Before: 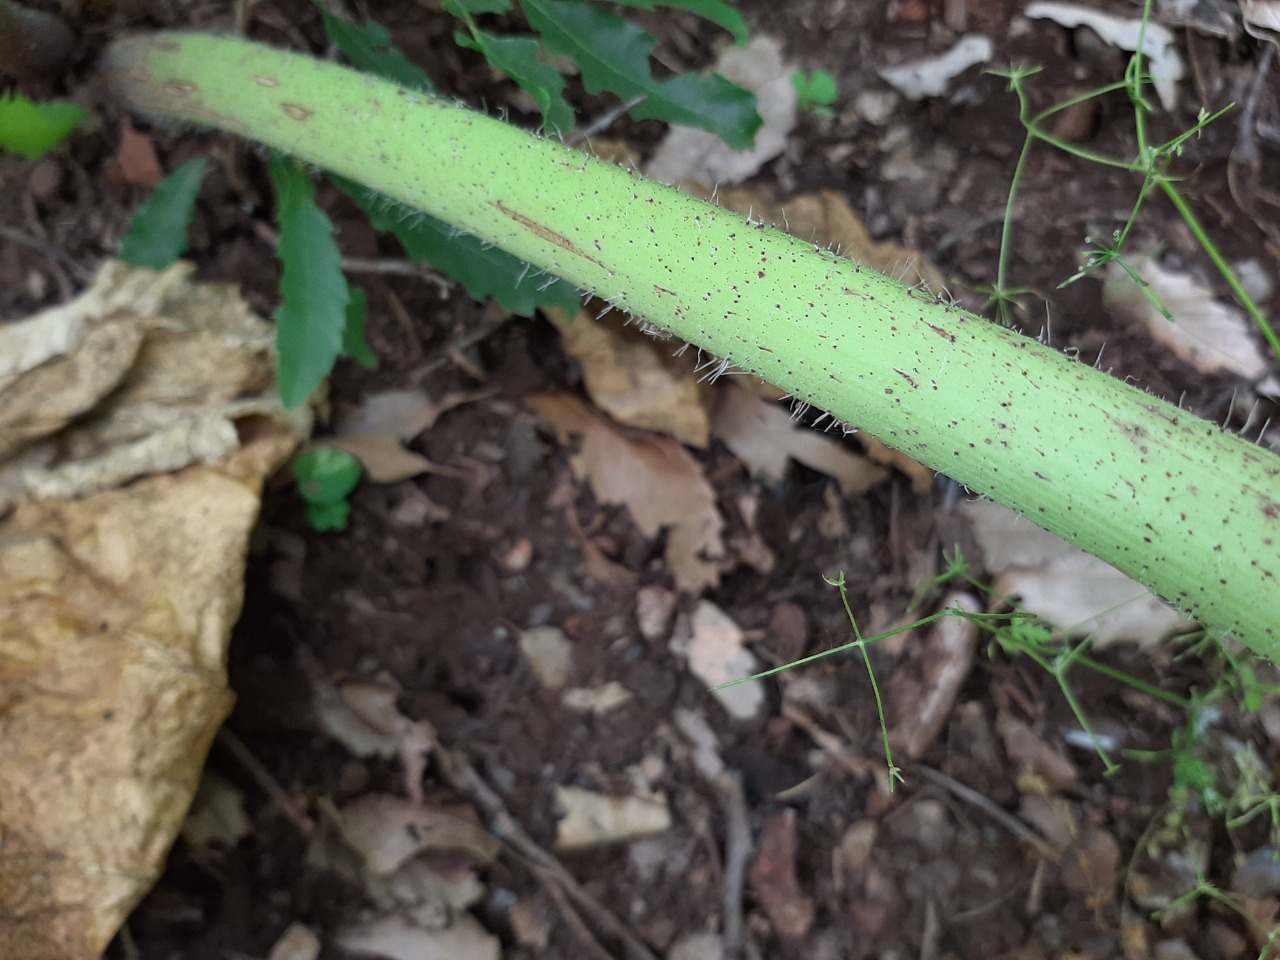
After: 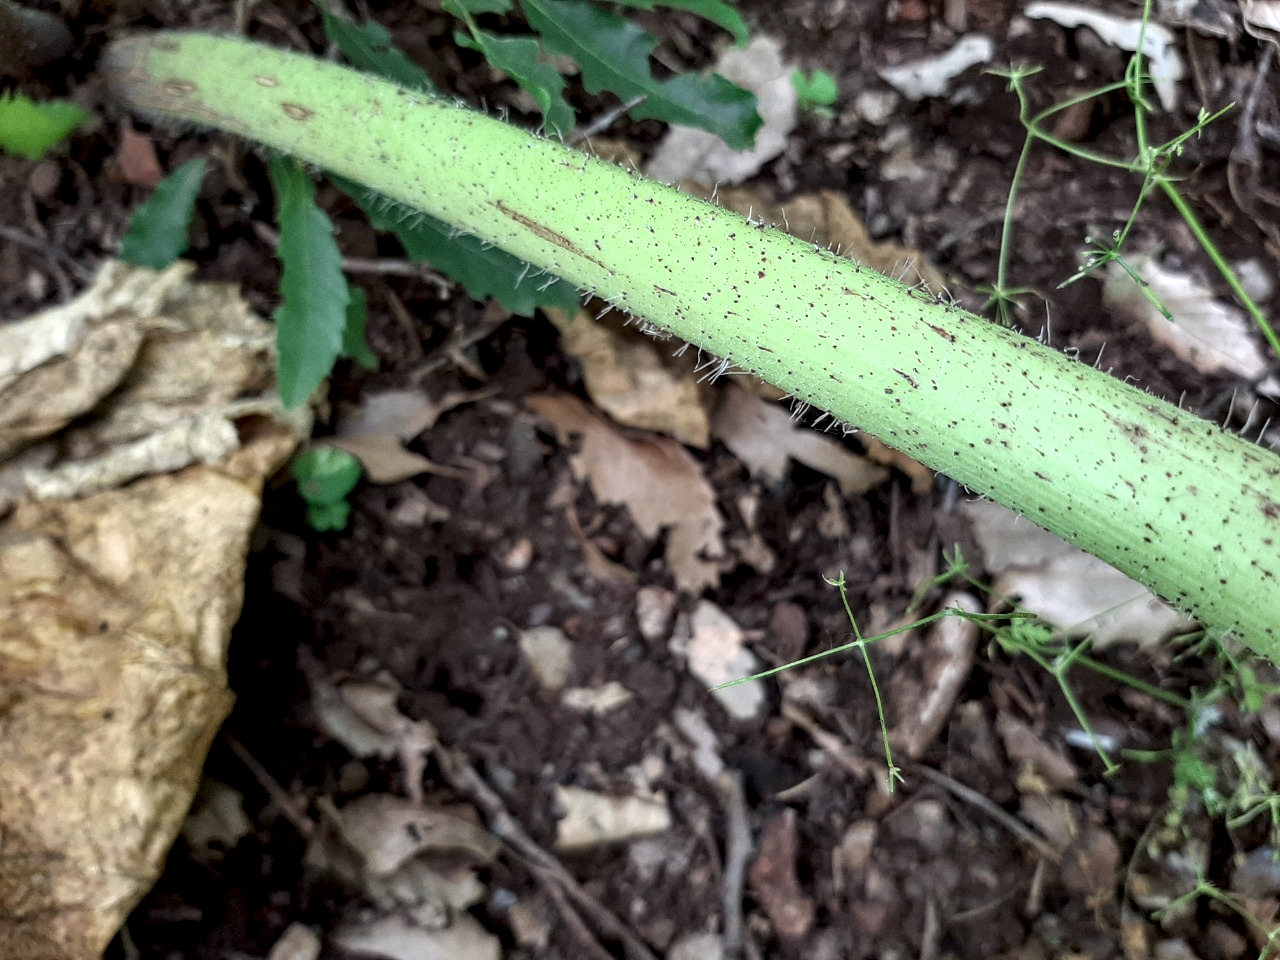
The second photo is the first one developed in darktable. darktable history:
local contrast: highlights 64%, shadows 54%, detail 169%, midtone range 0.508
